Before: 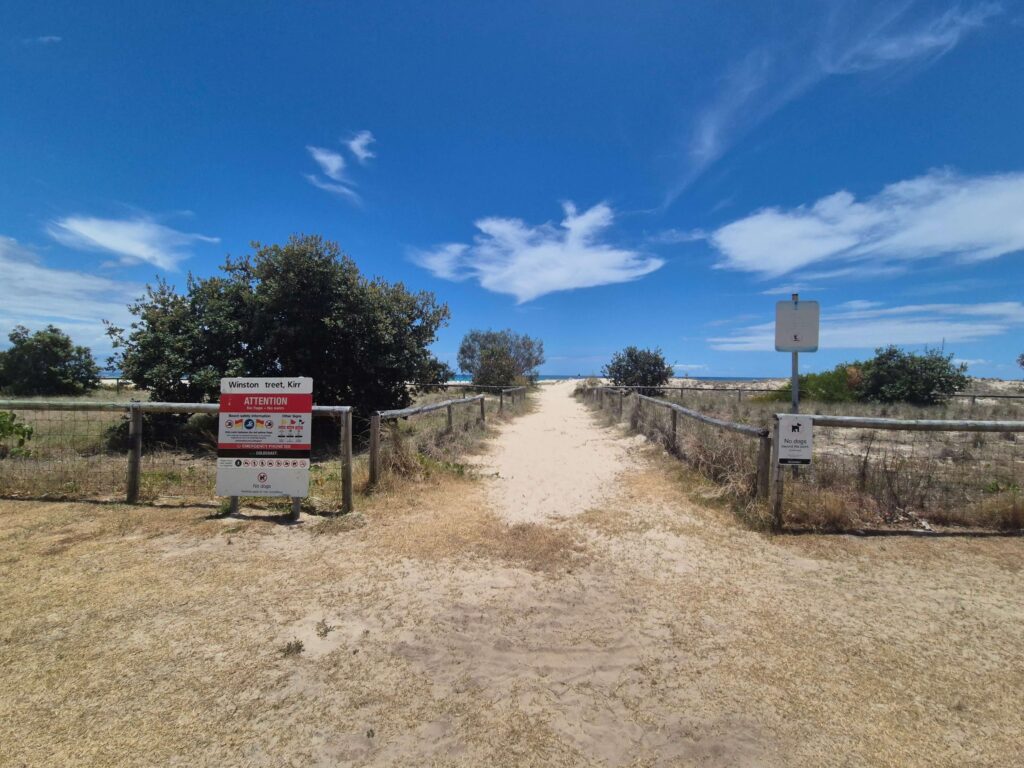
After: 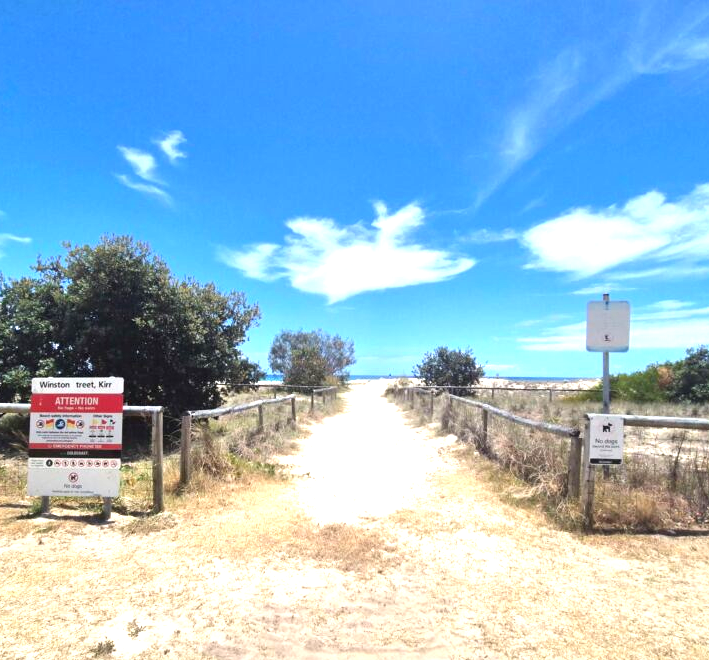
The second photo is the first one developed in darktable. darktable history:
exposure: black level correction 0, exposure 1.45 EV, compensate exposure bias true, compensate highlight preservation false
crop: left 18.479%, right 12.2%, bottom 13.971%
